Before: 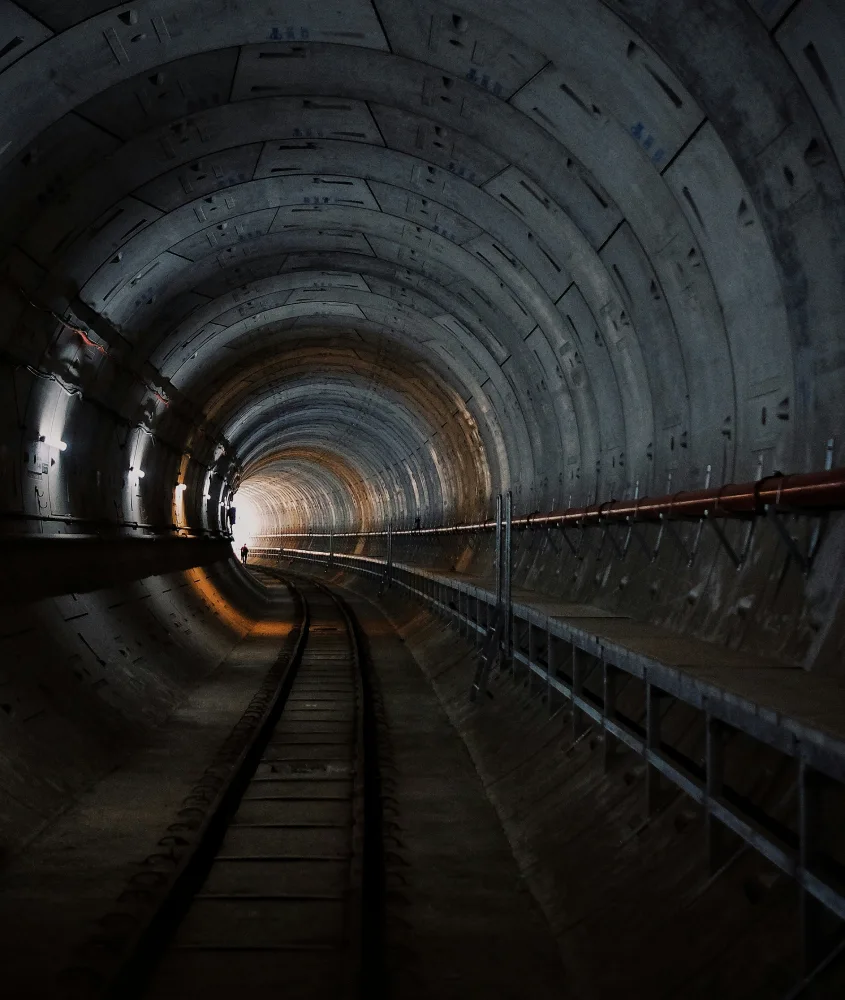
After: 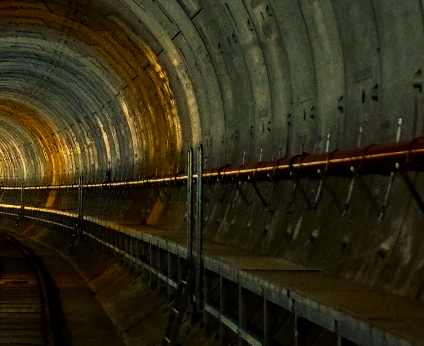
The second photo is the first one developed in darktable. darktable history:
crop: left 36.607%, top 34.735%, right 13.146%, bottom 30.611%
local contrast: on, module defaults
white balance: red 1.08, blue 0.791
color balance rgb: linear chroma grading › global chroma 9%, perceptual saturation grading › global saturation 36%, perceptual saturation grading › shadows 35%, perceptual brilliance grading › global brilliance 15%, perceptual brilliance grading › shadows -35%, global vibrance 15%
